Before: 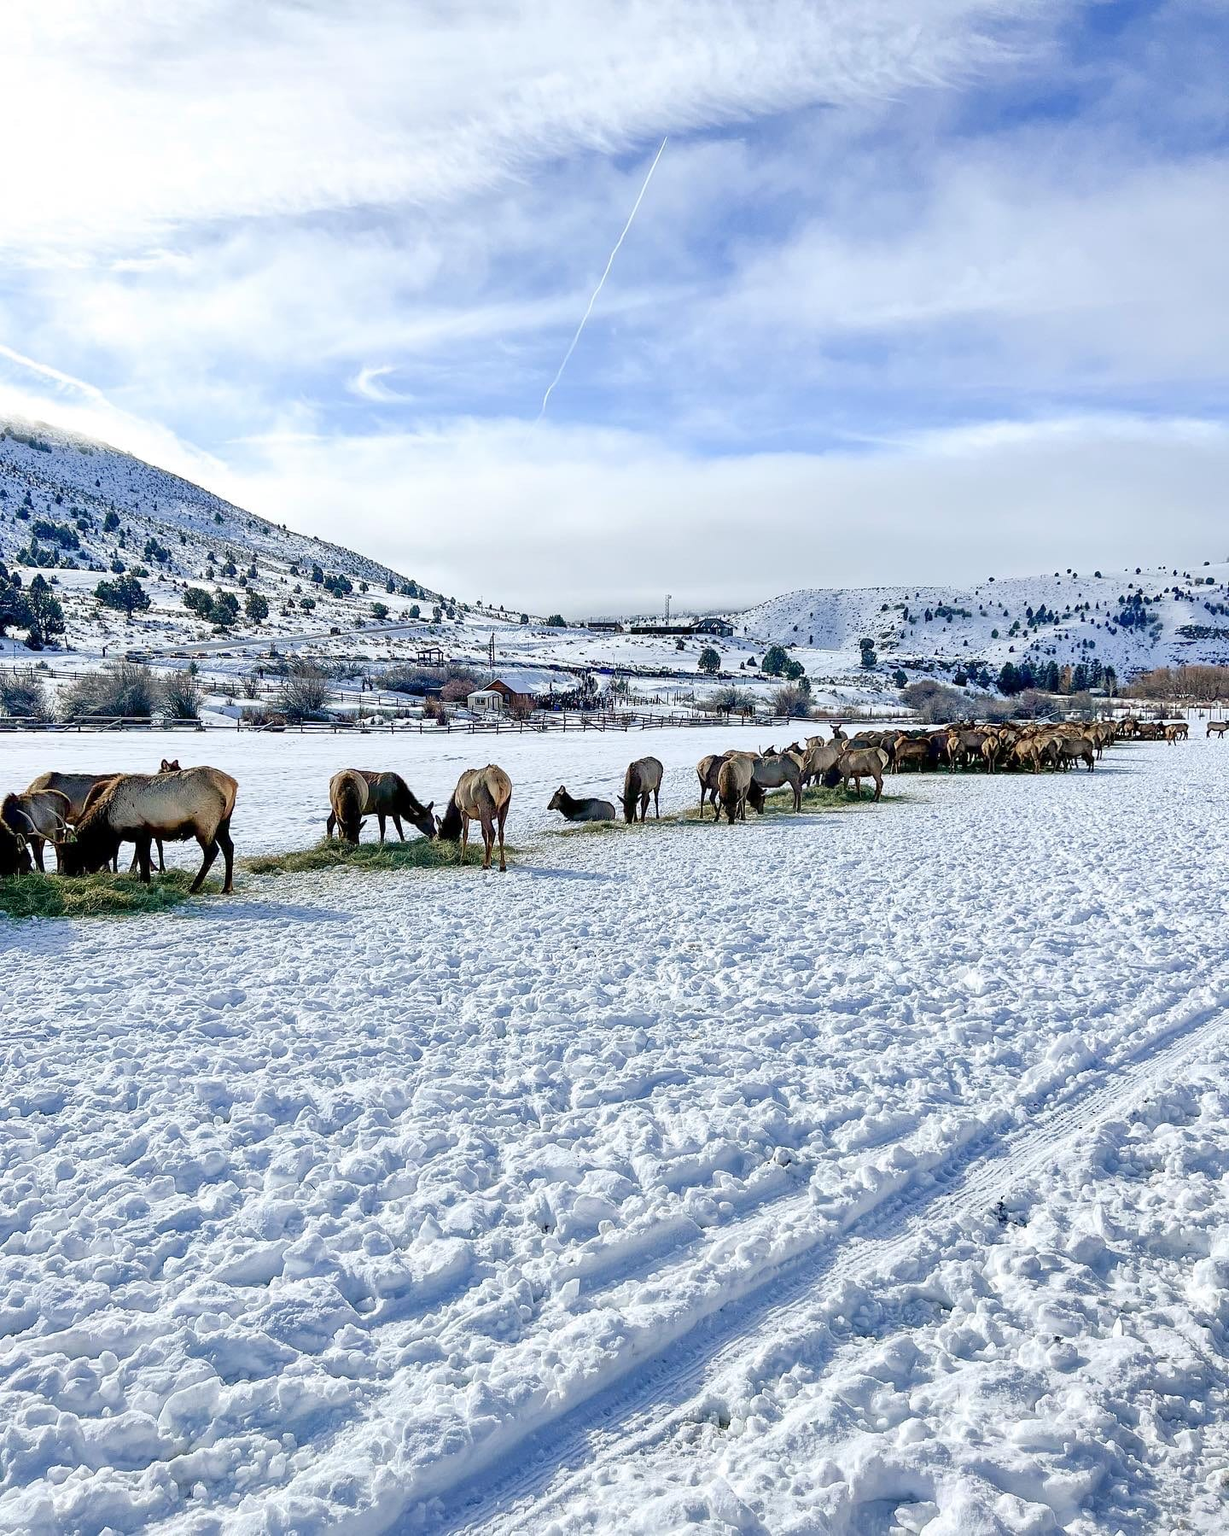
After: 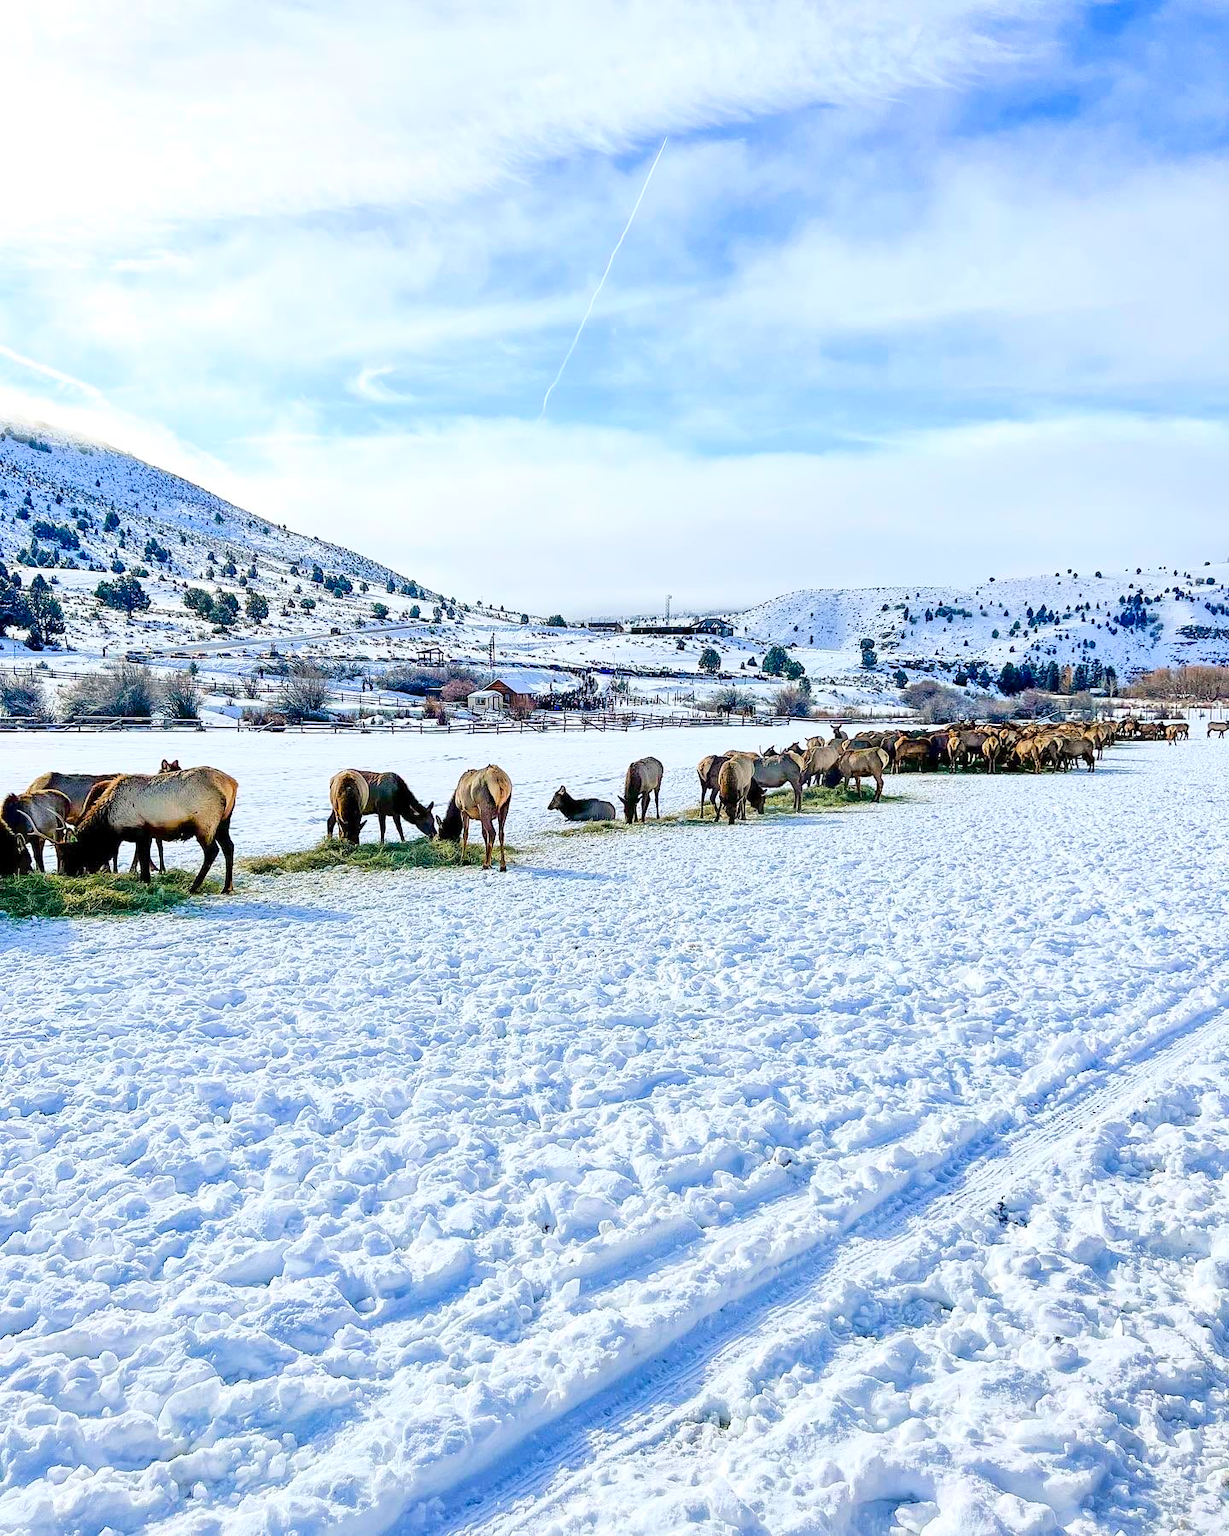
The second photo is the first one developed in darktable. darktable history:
color balance rgb: perceptual saturation grading › global saturation 25%, perceptual brilliance grading › mid-tones 10%, perceptual brilliance grading › shadows 15%, global vibrance 20%
base curve: curves: ch0 [(0, 0) (0.666, 0.806) (1, 1)]
